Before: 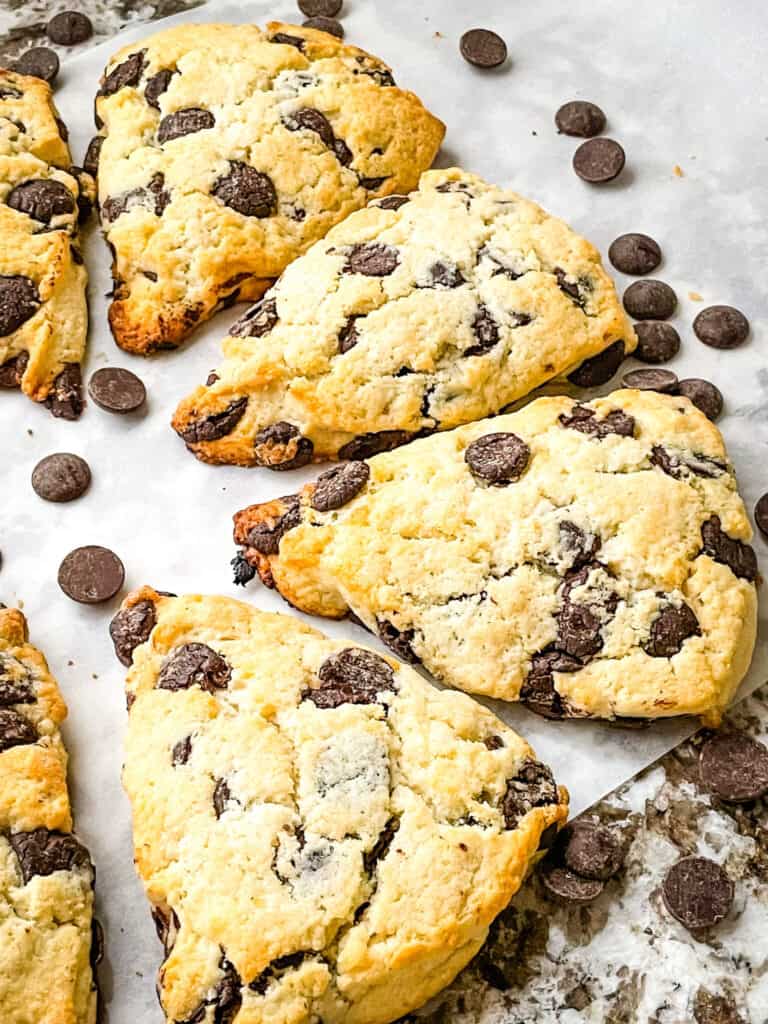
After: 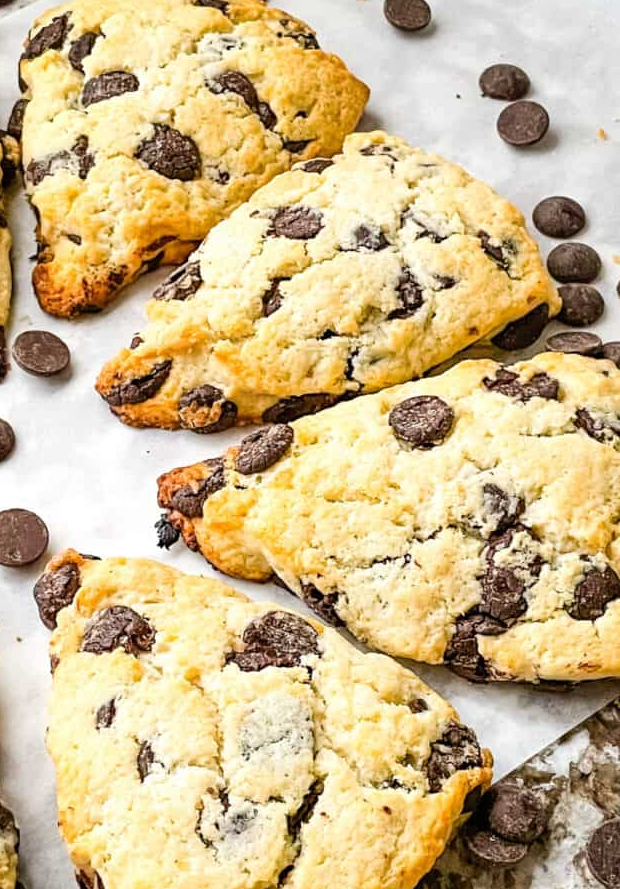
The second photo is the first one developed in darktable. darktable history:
crop: left 9.914%, top 3.648%, right 9.303%, bottom 9.479%
